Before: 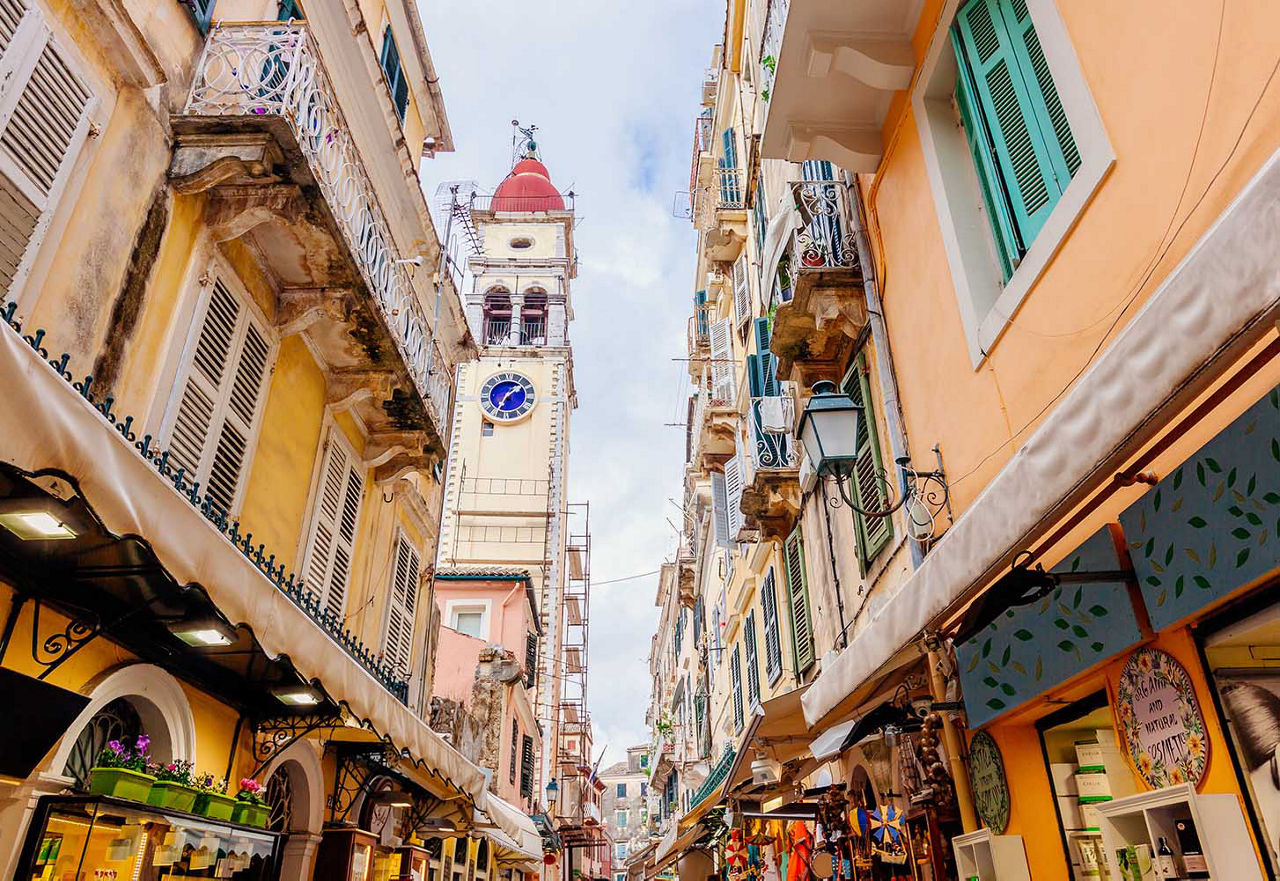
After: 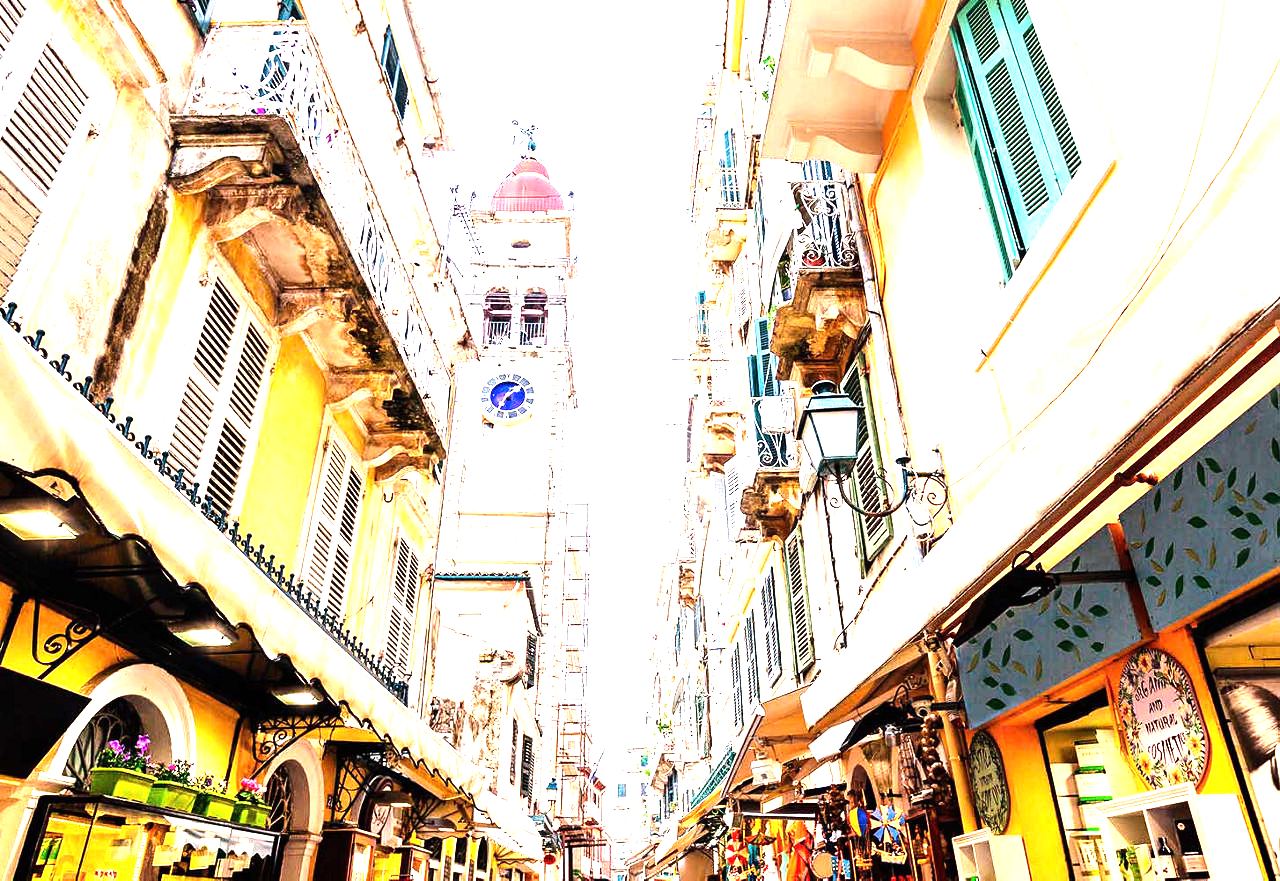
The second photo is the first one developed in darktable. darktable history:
tone equalizer: -8 EV -1.08 EV, -7 EV -1.01 EV, -6 EV -0.867 EV, -5 EV -0.578 EV, -3 EV 0.578 EV, -2 EV 0.867 EV, -1 EV 1.01 EV, +0 EV 1.08 EV, edges refinement/feathering 500, mask exposure compensation -1.57 EV, preserve details no
exposure: black level correction 0, exposure 1.173 EV, compensate exposure bias true, compensate highlight preservation false
